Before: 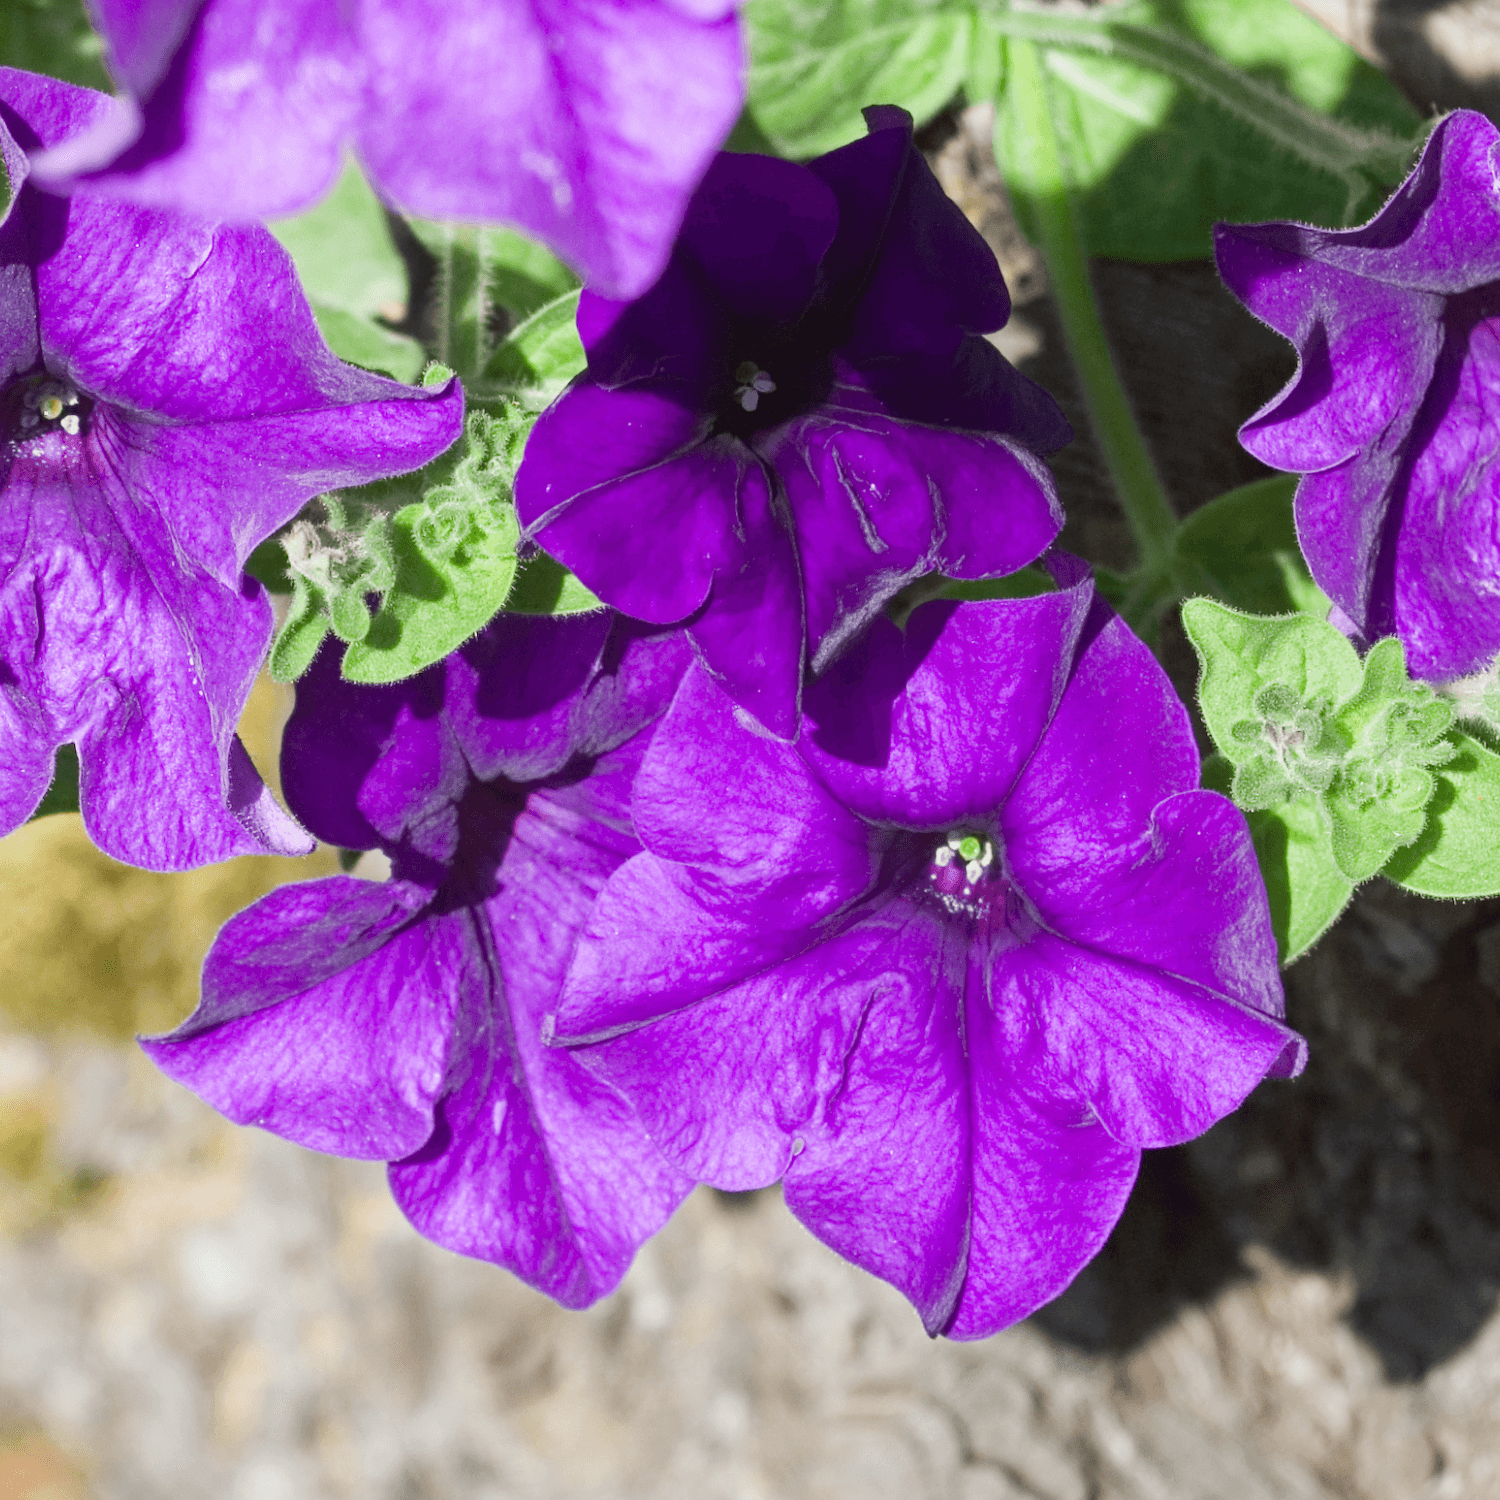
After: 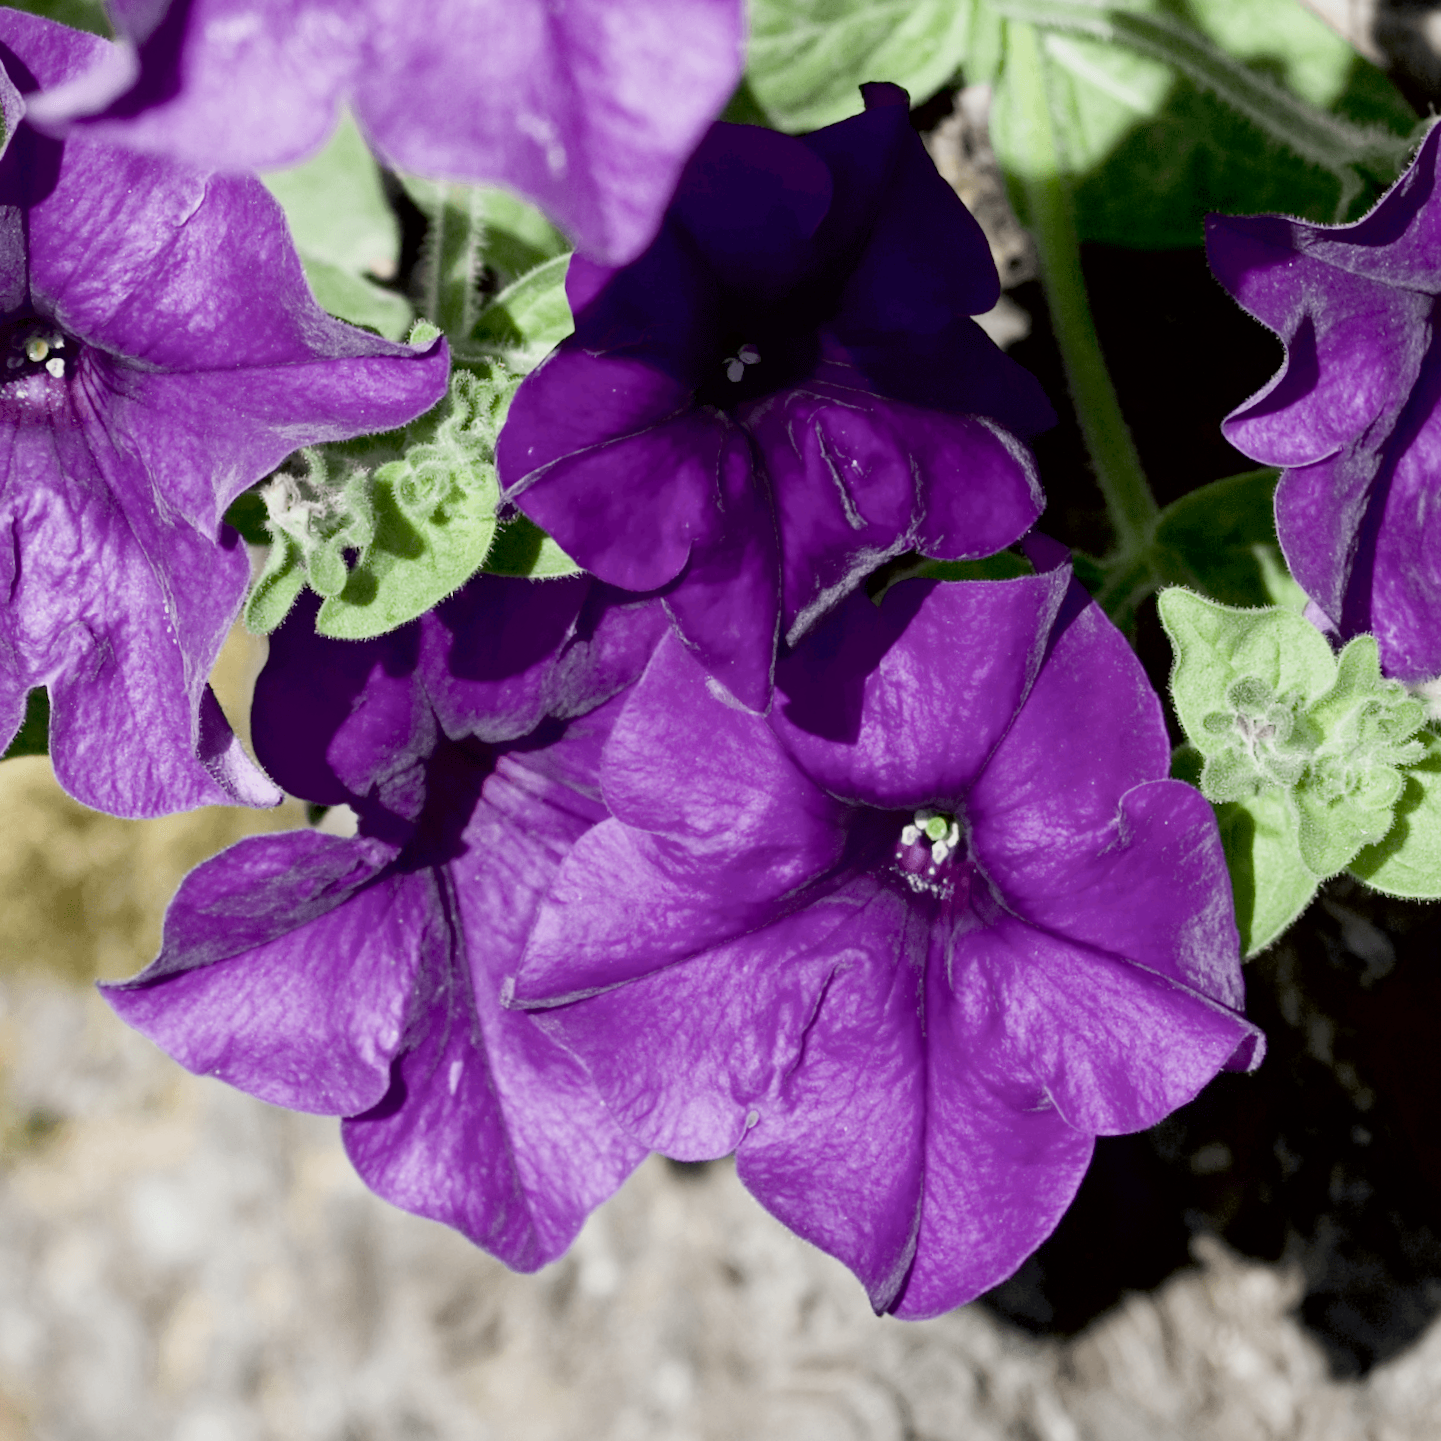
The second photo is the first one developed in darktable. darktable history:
tone equalizer: on, module defaults
contrast brightness saturation: contrast 0.1, saturation -0.36
crop and rotate: angle -2.38°
exposure: black level correction 0.029, exposure -0.073 EV, compensate highlight preservation false
contrast equalizer: y [[0.5 ×4, 0.467, 0.376], [0.5 ×6], [0.5 ×6], [0 ×6], [0 ×6]]
